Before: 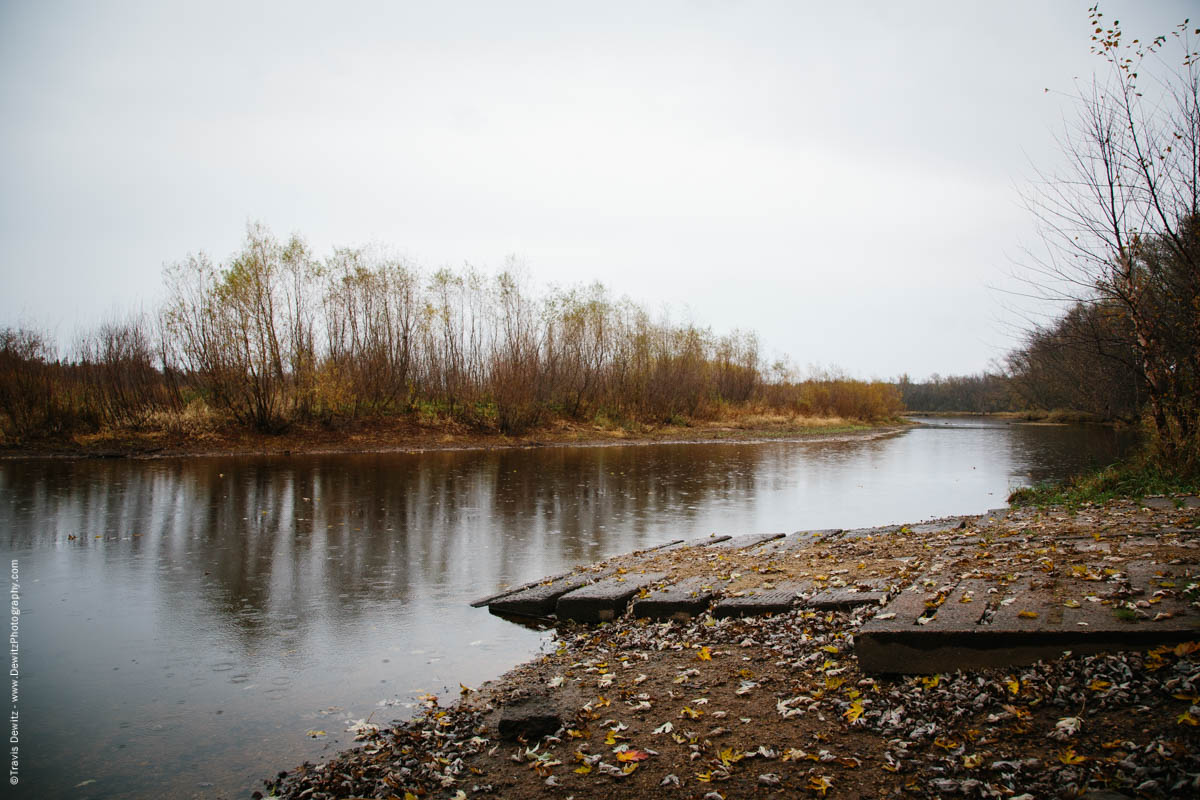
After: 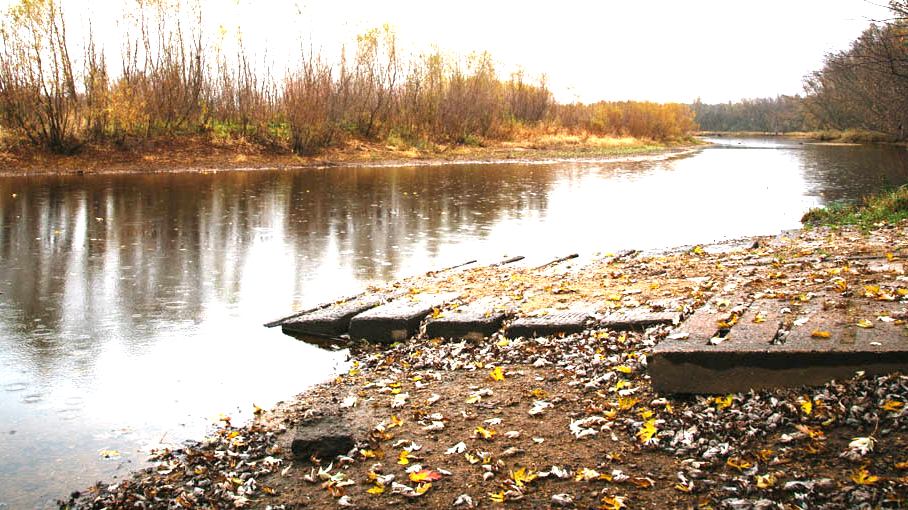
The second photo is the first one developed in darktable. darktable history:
exposure: black level correction 0, exposure 1.75 EV, compensate exposure bias true, compensate highlight preservation false
crop and rotate: left 17.299%, top 35.115%, right 7.015%, bottom 1.024%
